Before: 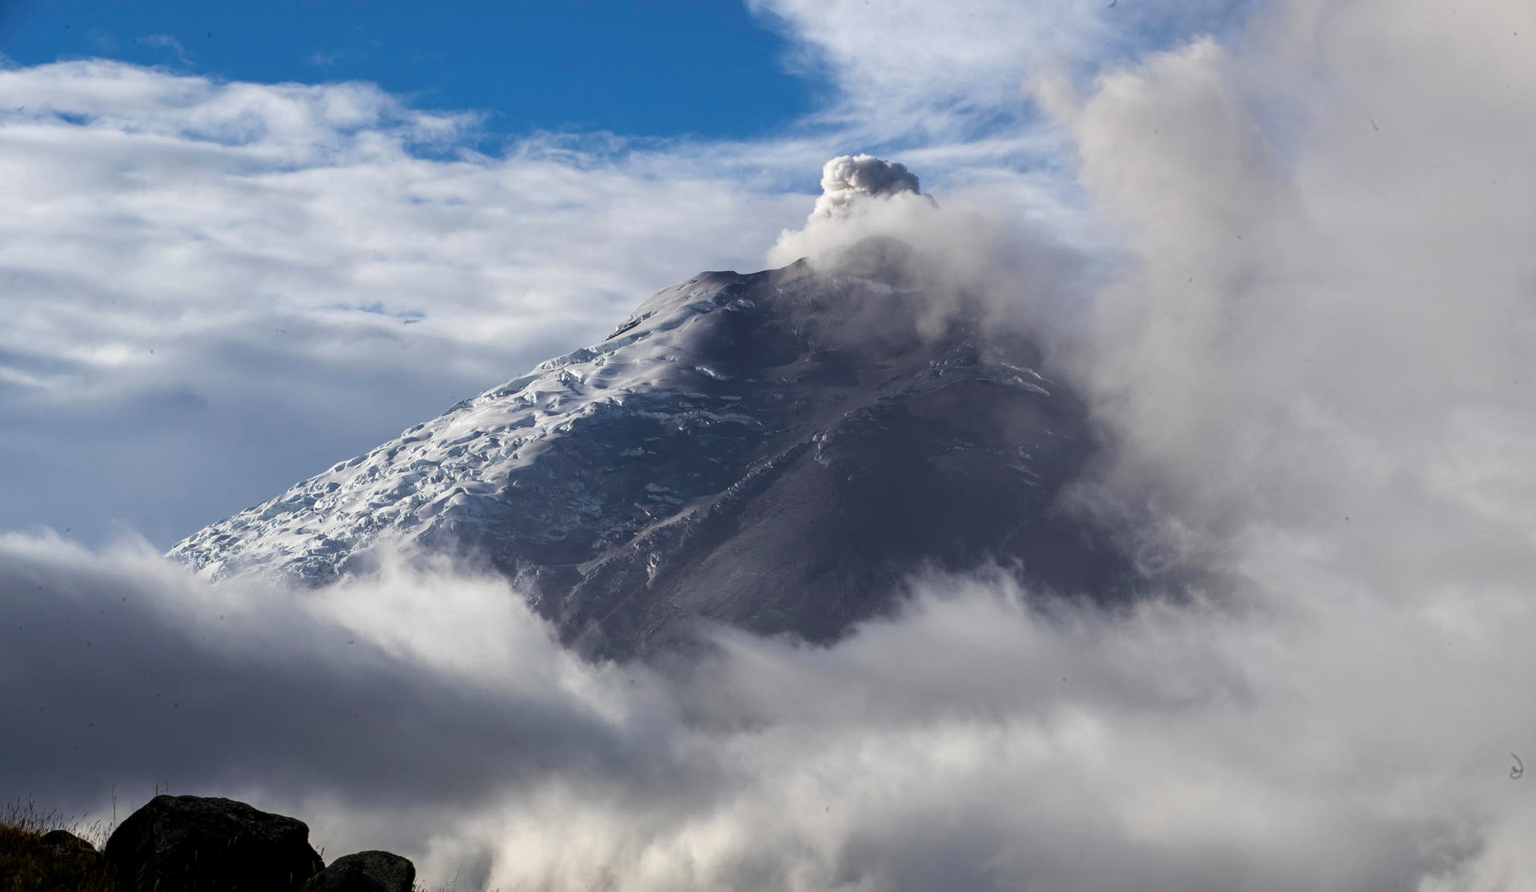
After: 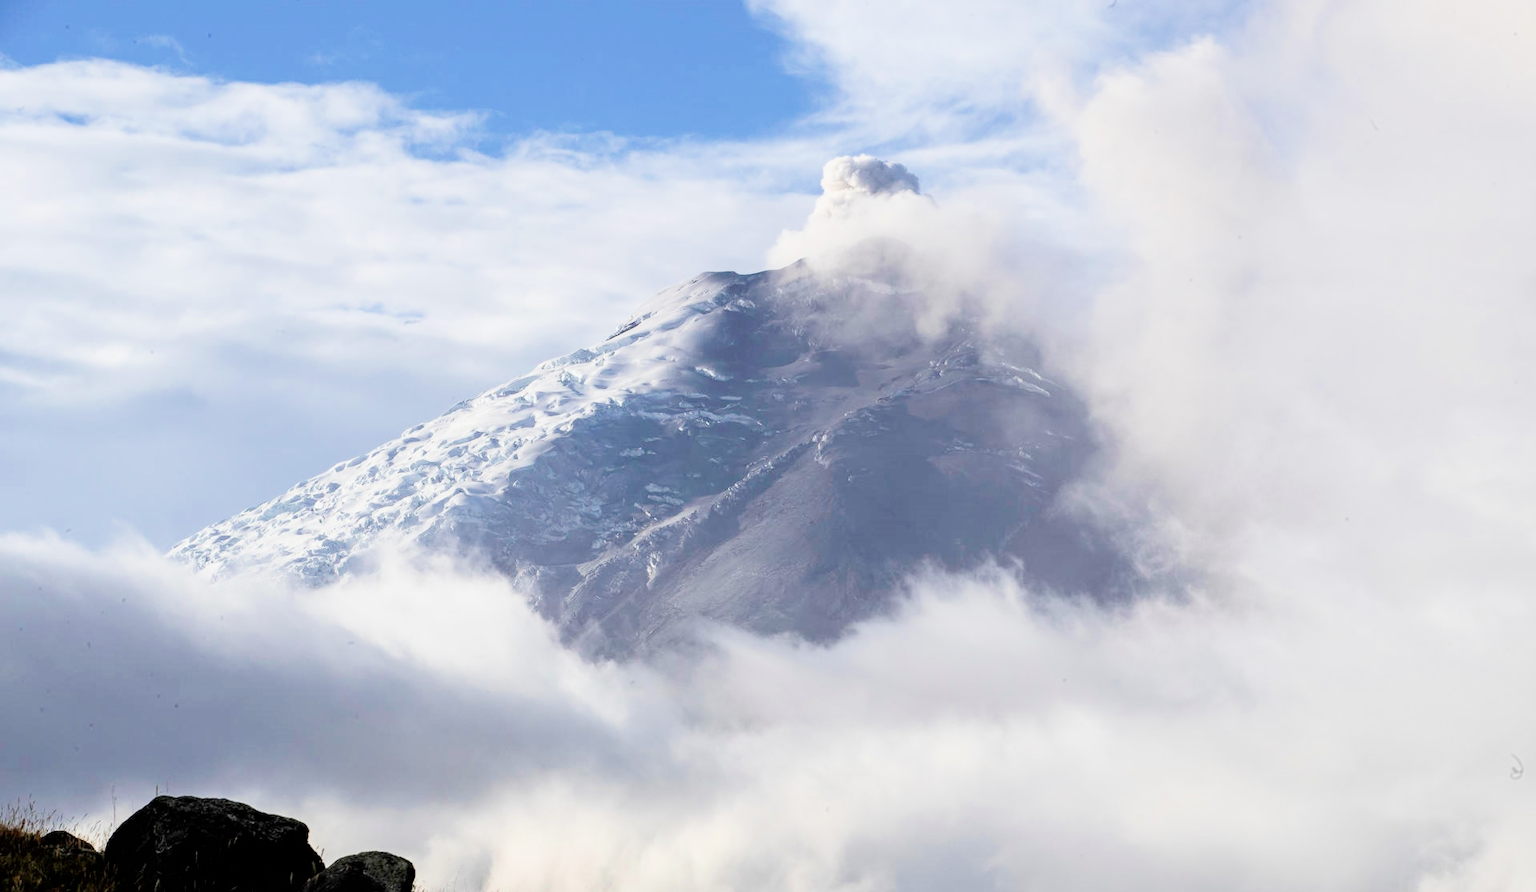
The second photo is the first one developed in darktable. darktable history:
exposure: black level correction 0, exposure 2.138 EV, compensate exposure bias true, compensate highlight preservation false
filmic rgb: black relative exposure -6.98 EV, white relative exposure 5.63 EV, hardness 2.86
